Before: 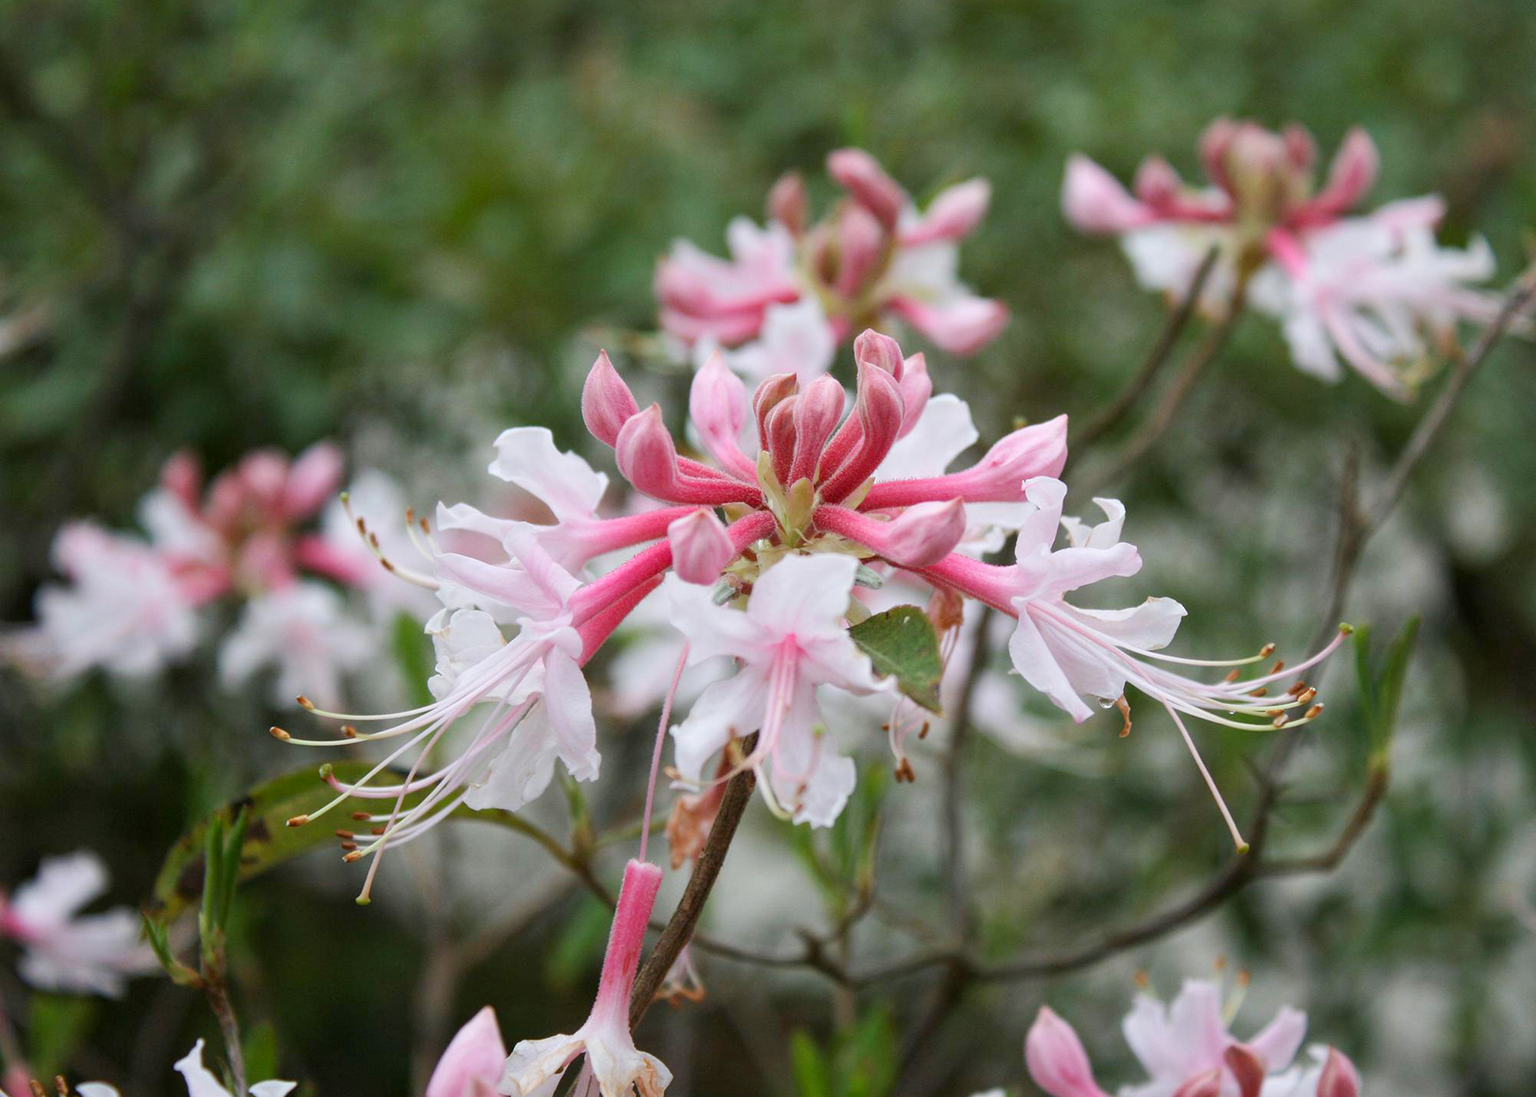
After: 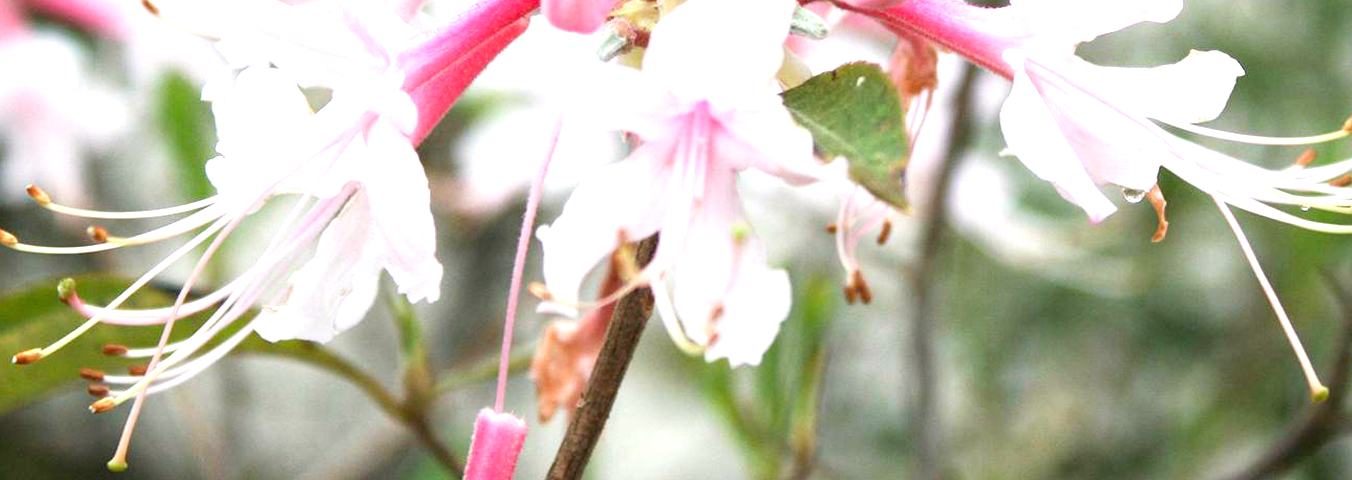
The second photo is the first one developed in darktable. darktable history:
white balance: red 1.009, blue 0.985
crop: left 18.091%, top 51.13%, right 17.525%, bottom 16.85%
exposure: black level correction 0, exposure 1.1 EV, compensate highlight preservation false
